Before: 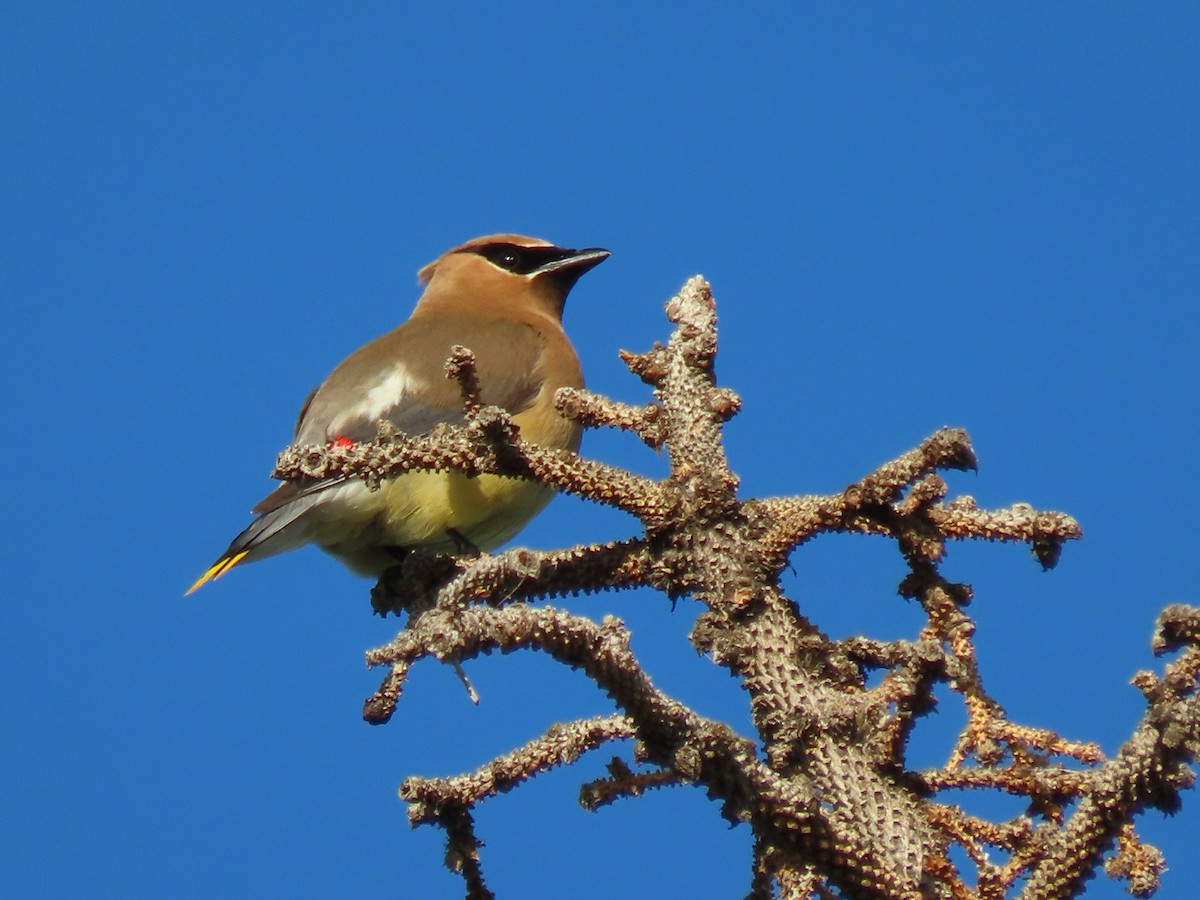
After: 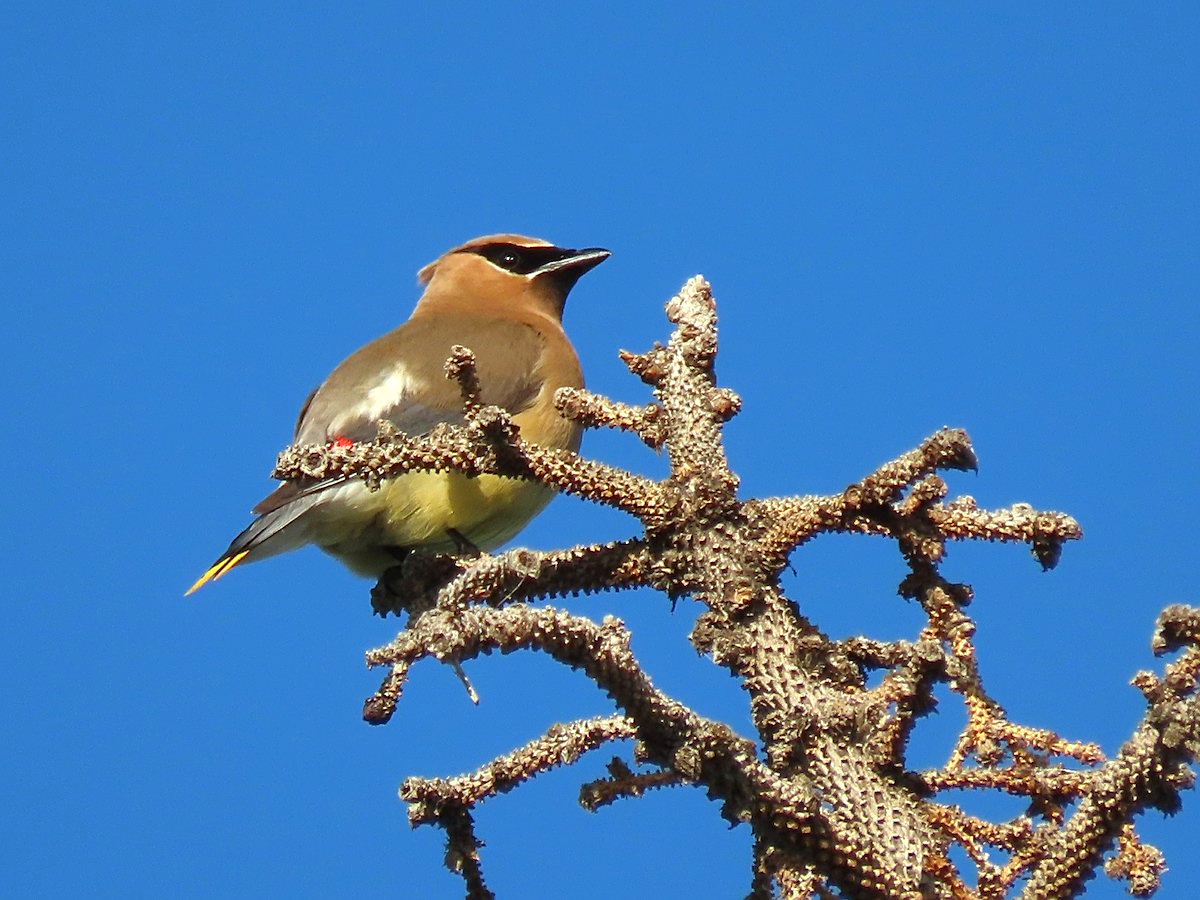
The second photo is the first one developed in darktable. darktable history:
sharpen: on, module defaults
exposure: exposure 0.4 EV, compensate highlight preservation false
